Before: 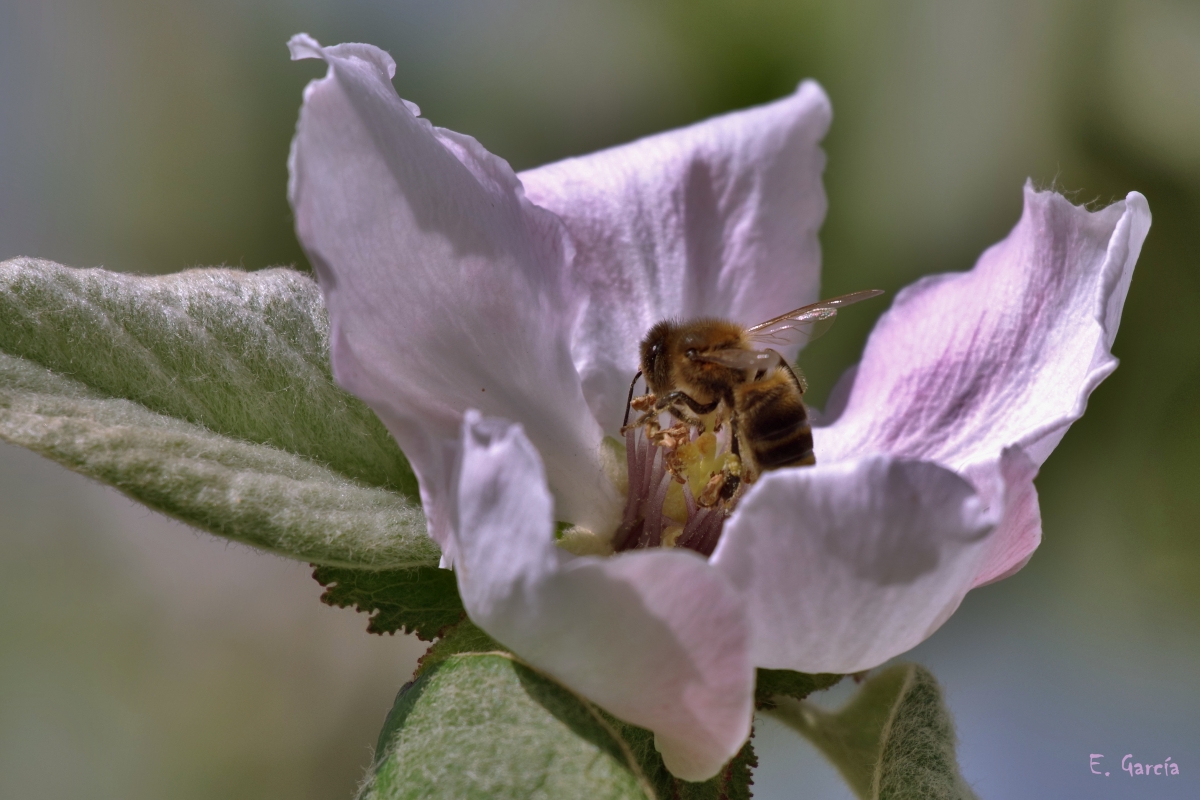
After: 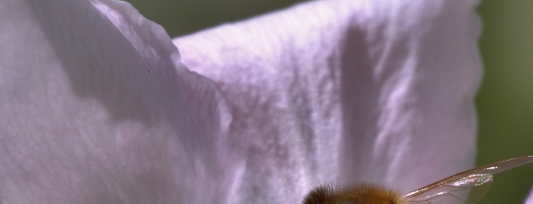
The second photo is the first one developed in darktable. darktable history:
crop: left 28.735%, top 16.841%, right 26.837%, bottom 57.548%
shadows and highlights: shadows 36.51, highlights -27.92, soften with gaussian
